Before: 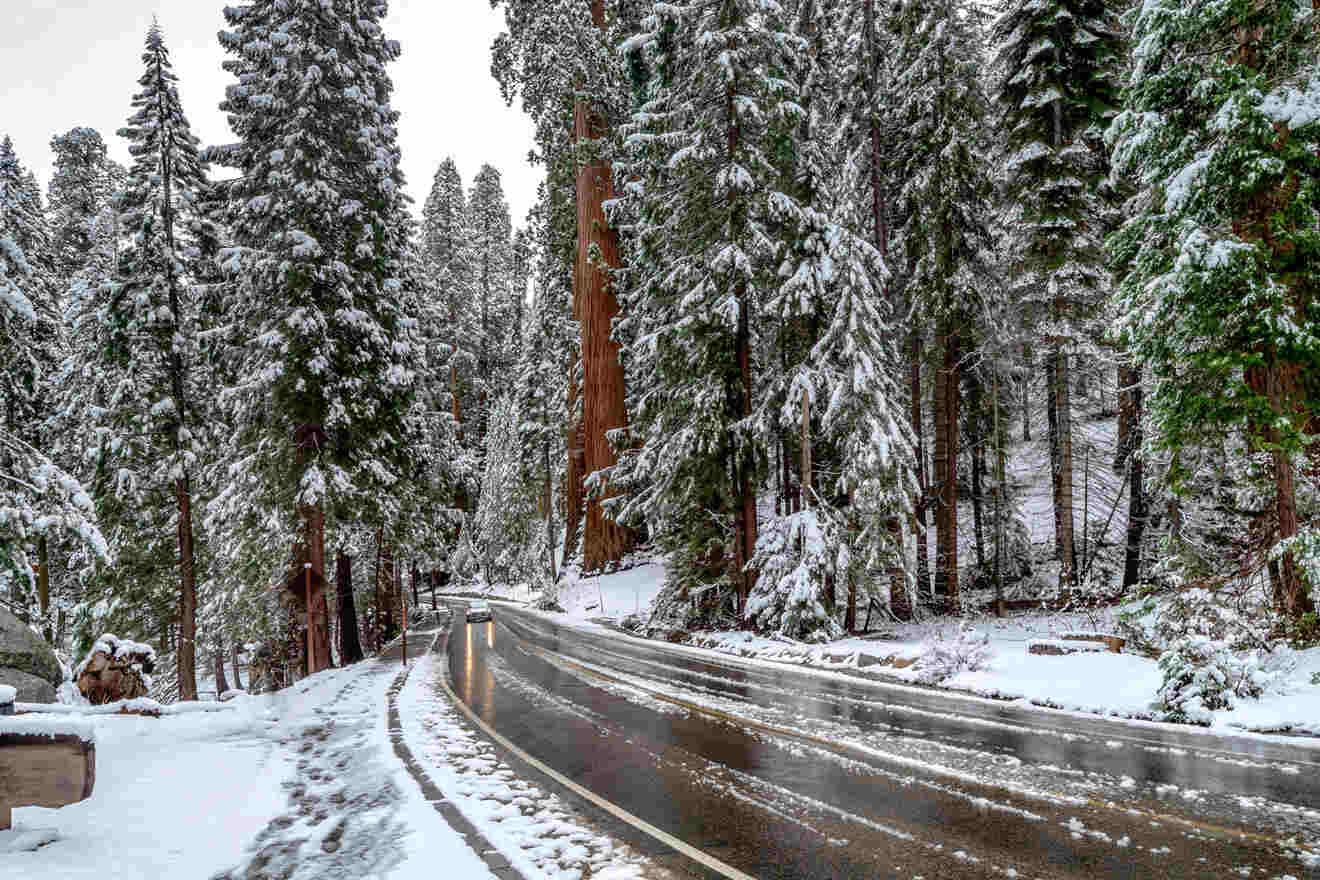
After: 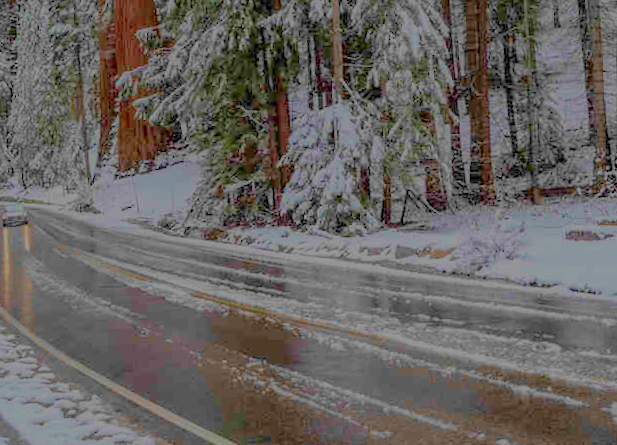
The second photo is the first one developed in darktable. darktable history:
shadows and highlights: radius 121.13, shadows 21.4, white point adjustment -9.72, highlights -14.39, soften with gaussian
crop: left 35.976%, top 45.819%, right 18.162%, bottom 5.807%
filmic rgb: black relative exposure -16 EV, white relative exposure 8 EV, threshold 3 EV, hardness 4.17, latitude 50%, contrast 0.5, color science v5 (2021), contrast in shadows safe, contrast in highlights safe, enable highlight reconstruction true
rotate and perspective: rotation -1.77°, lens shift (horizontal) 0.004, automatic cropping off
